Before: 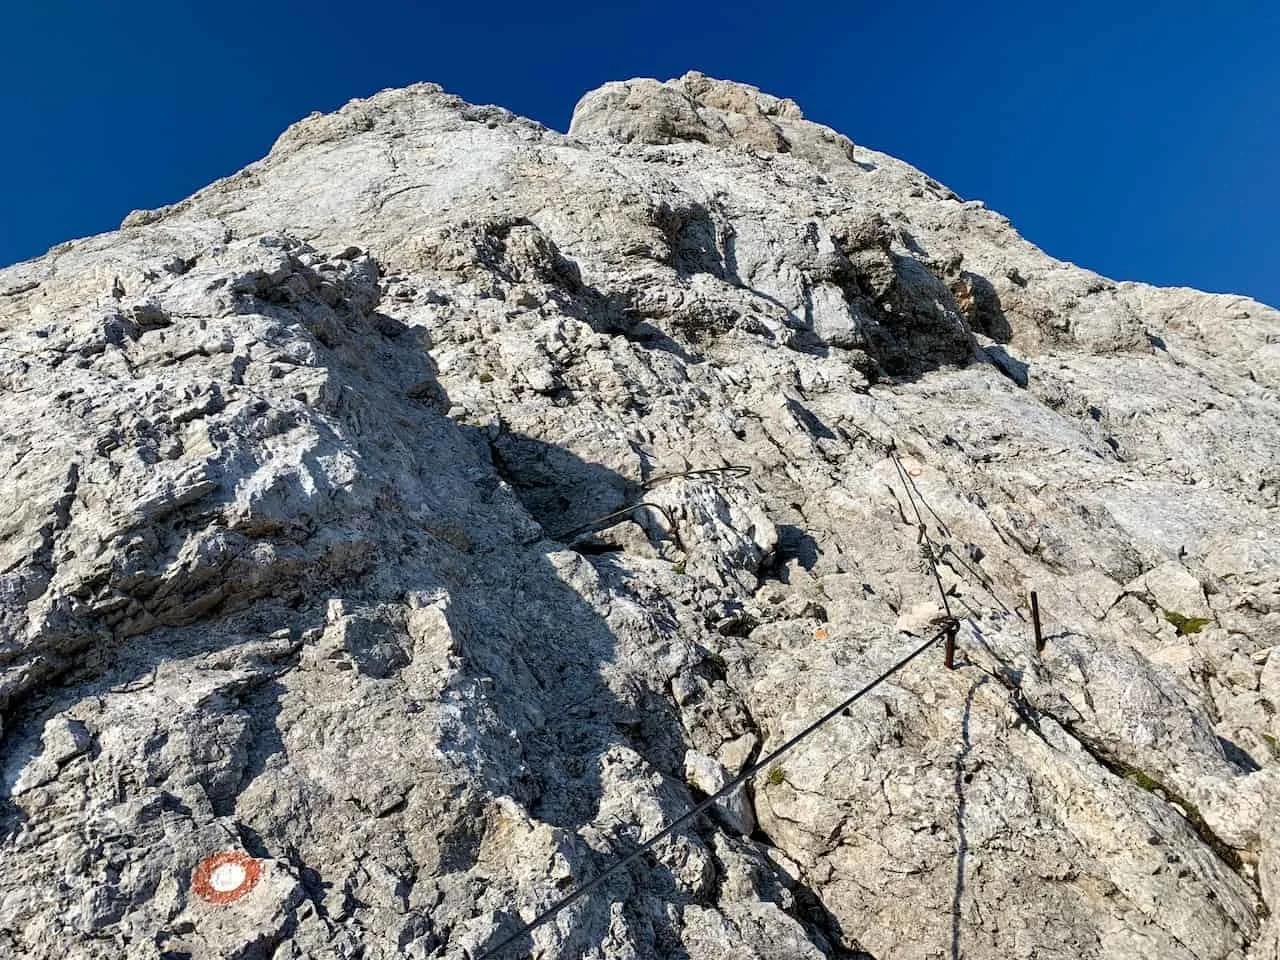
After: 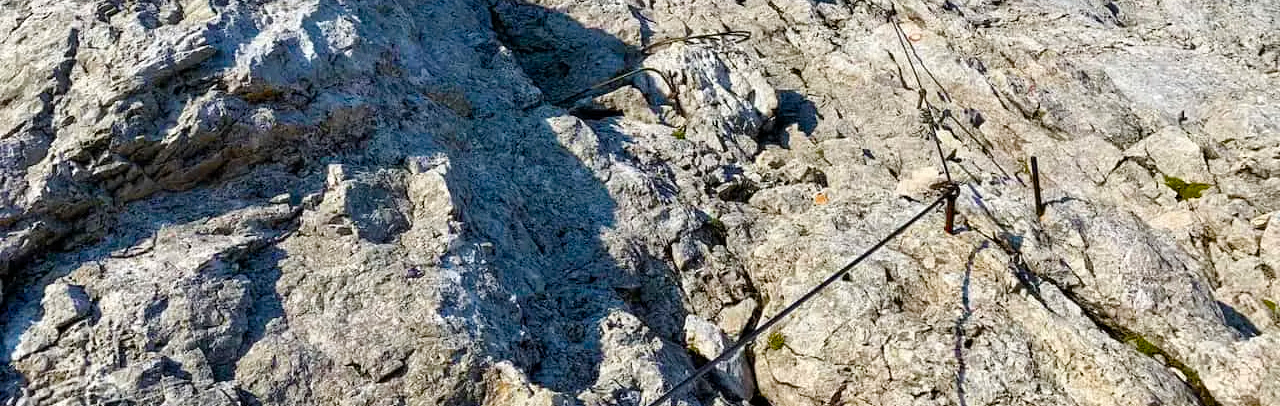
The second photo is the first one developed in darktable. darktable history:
color balance rgb: perceptual saturation grading › global saturation 40.757%, perceptual saturation grading › highlights -25.773%, perceptual saturation grading › mid-tones 34.537%, perceptual saturation grading › shadows 35.098%, global vibrance 20%
crop: top 45.414%, bottom 12.232%
